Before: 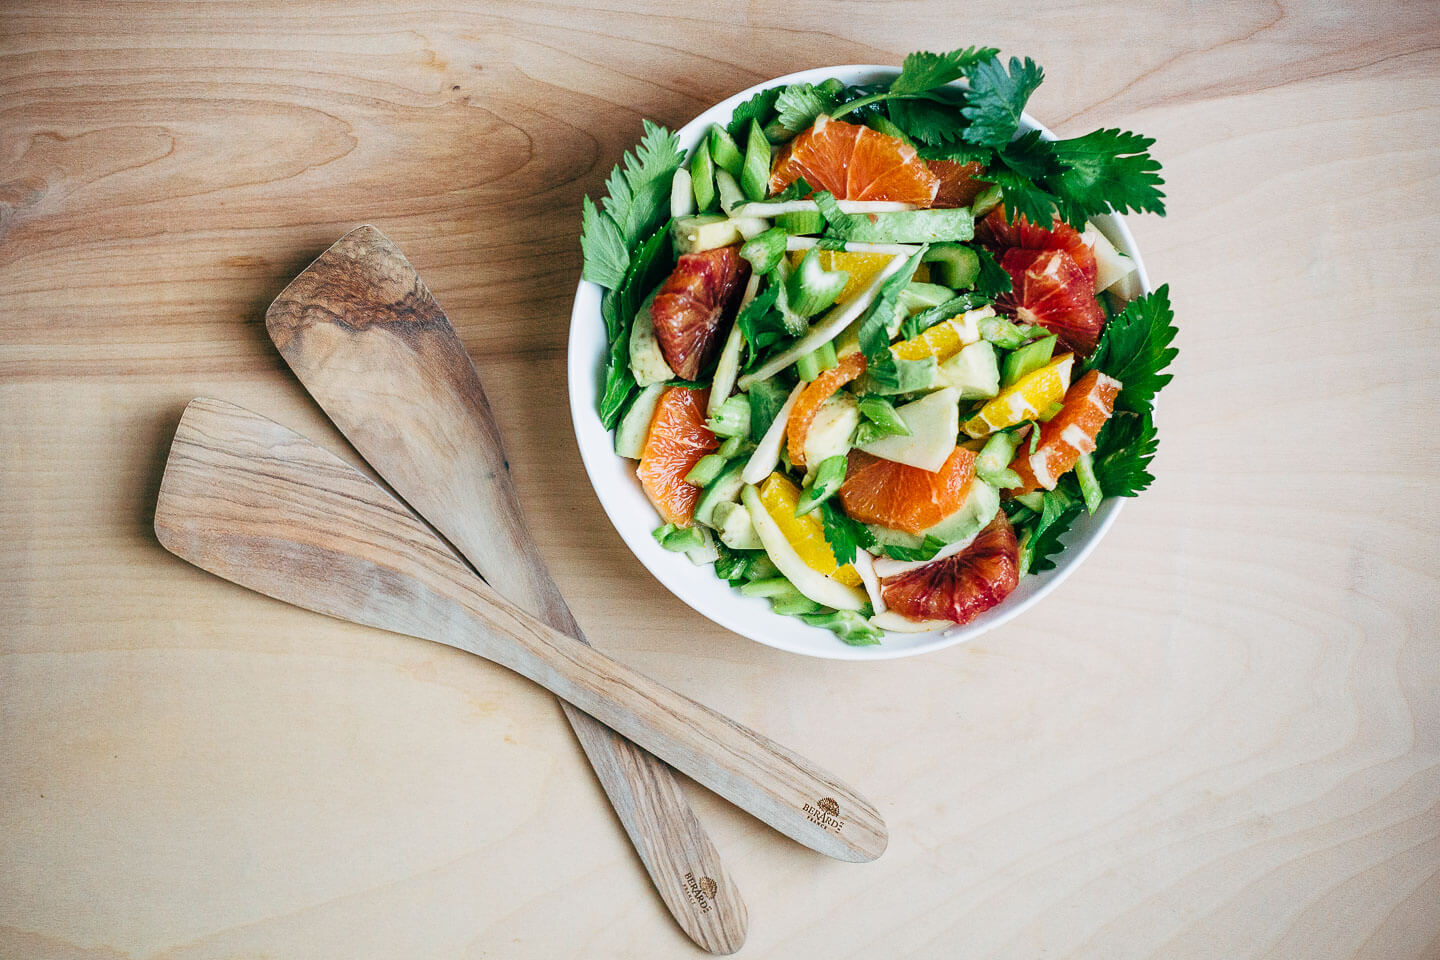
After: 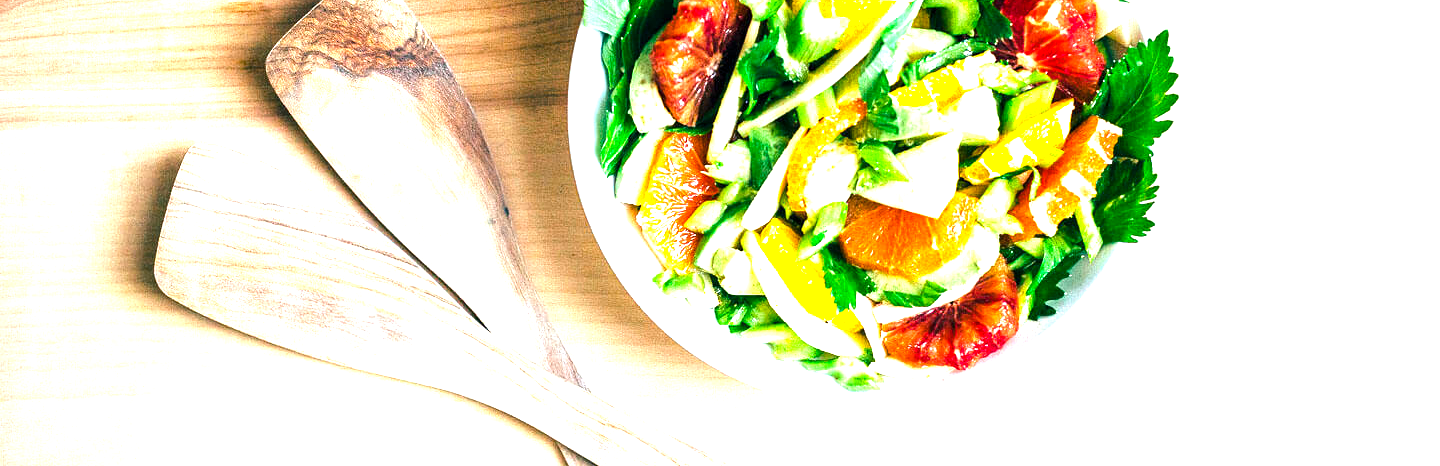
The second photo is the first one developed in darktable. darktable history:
contrast brightness saturation: saturation -0.056
exposure: black level correction 0.001, exposure 1.399 EV, compensate highlight preservation false
tone equalizer: -8 EV -0.385 EV, -7 EV -0.387 EV, -6 EV -0.352 EV, -5 EV -0.213 EV, -3 EV 0.214 EV, -2 EV 0.32 EV, -1 EV 0.367 EV, +0 EV 0.438 EV, edges refinement/feathering 500, mask exposure compensation -1.57 EV, preserve details no
color balance rgb: perceptual saturation grading › global saturation 29.562%
crop and rotate: top 26.477%, bottom 24.912%
